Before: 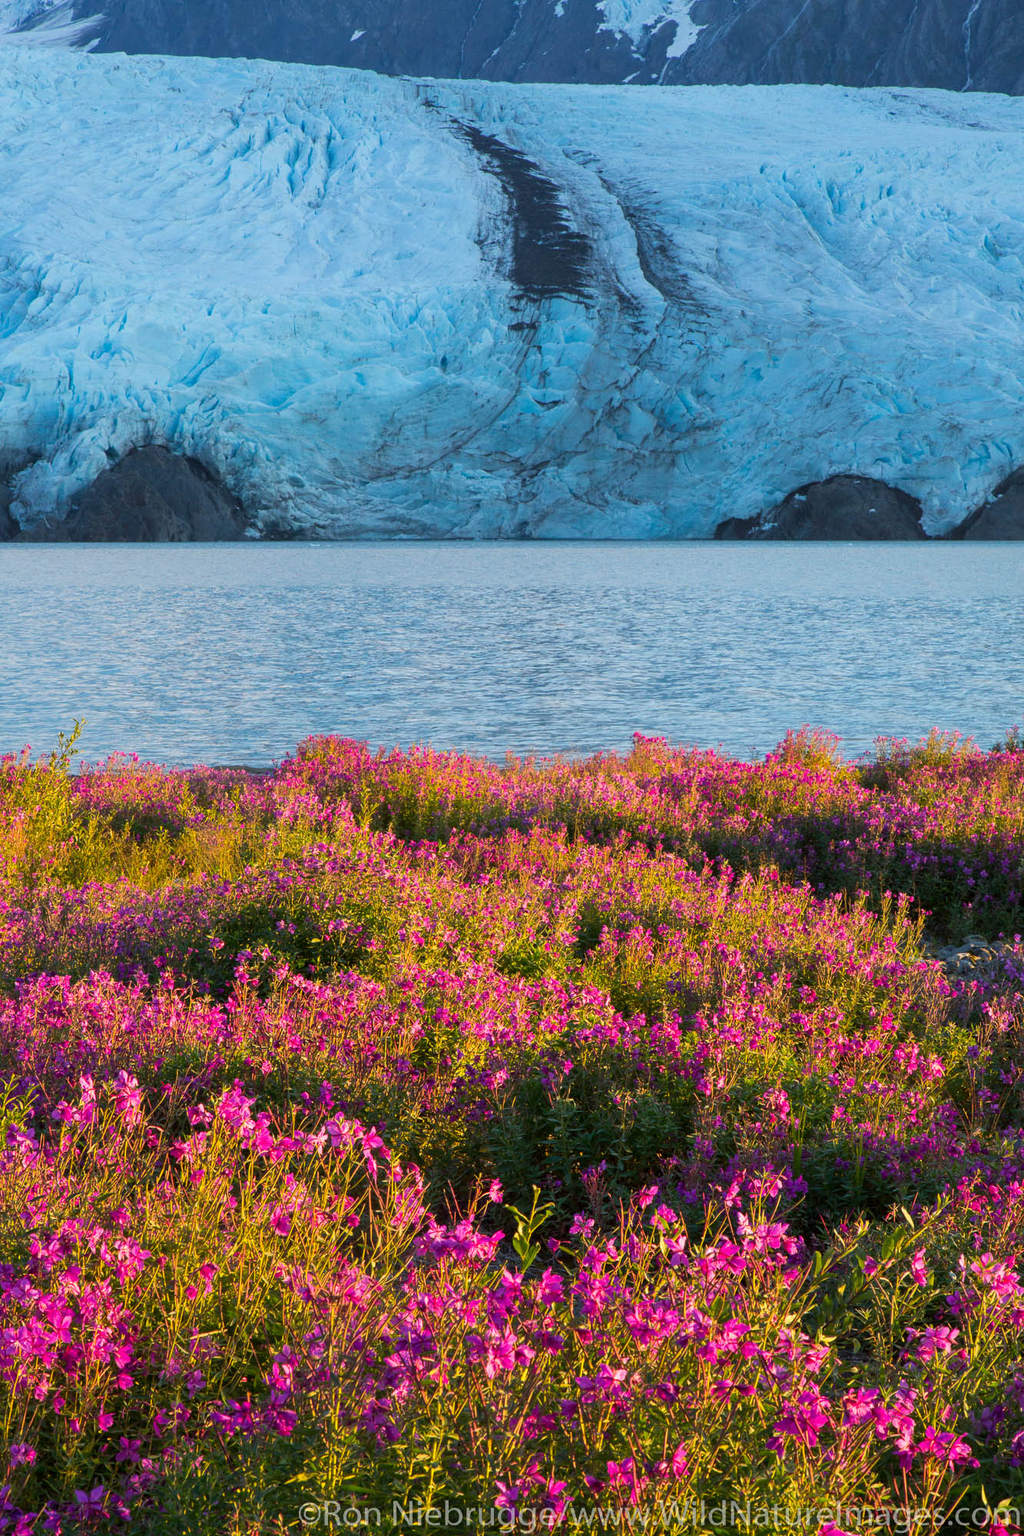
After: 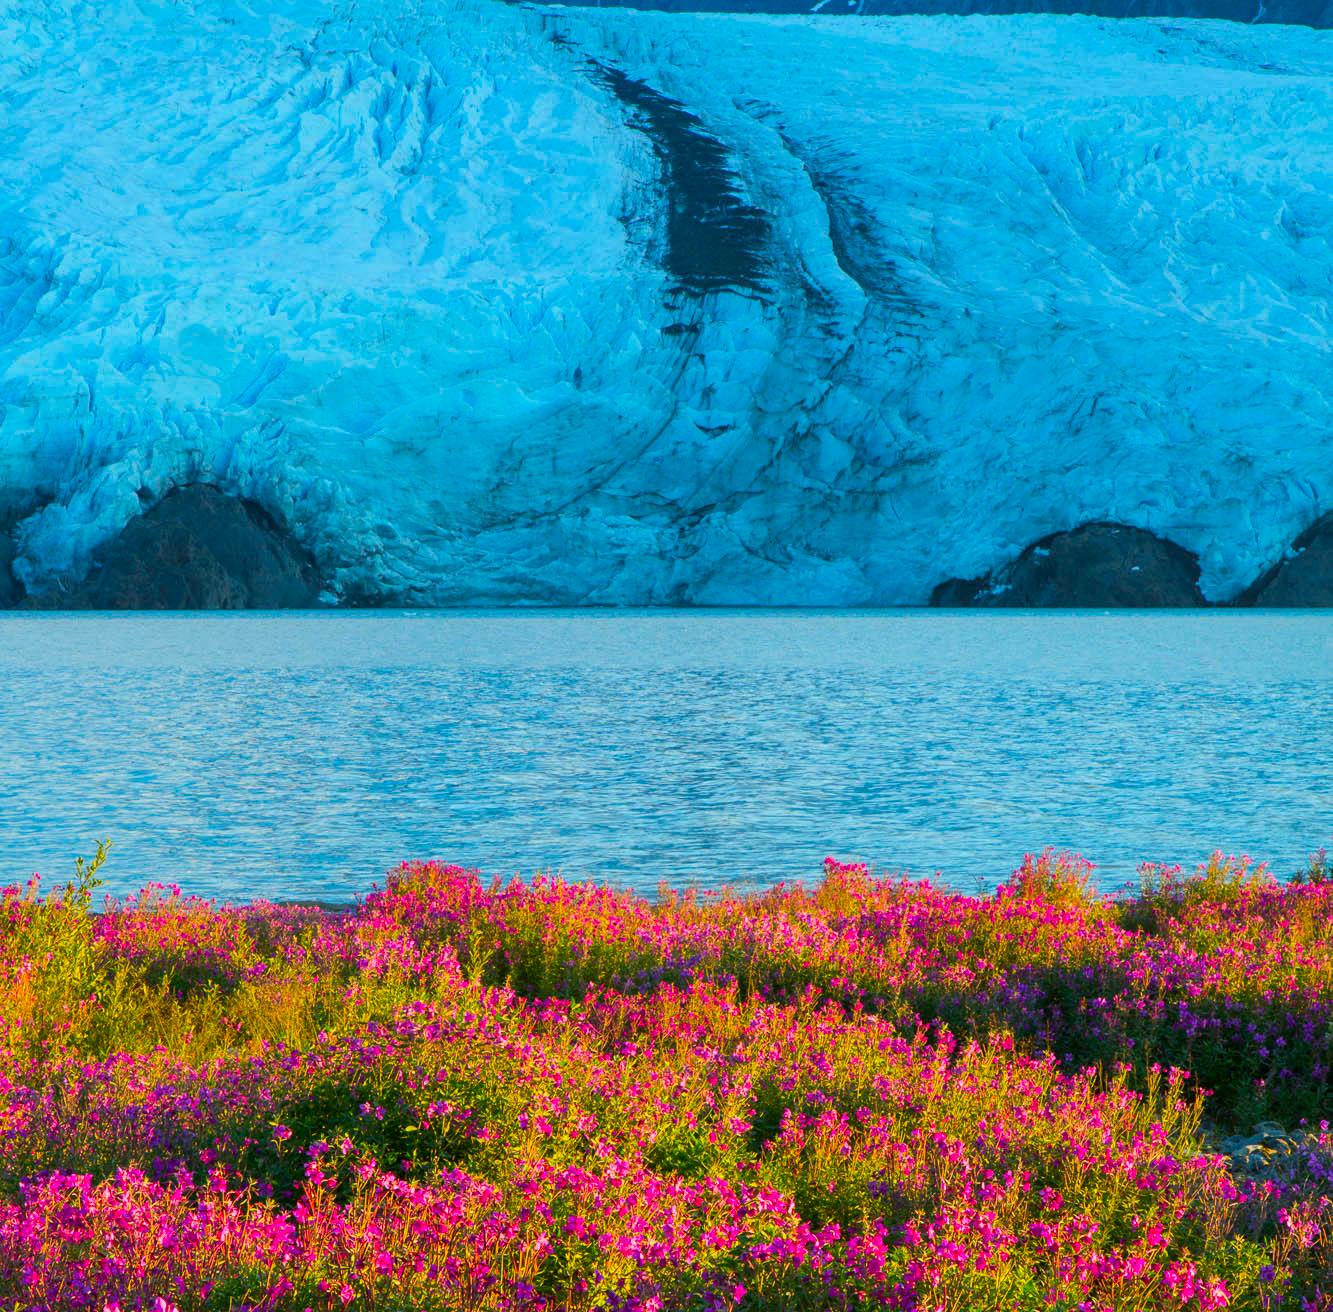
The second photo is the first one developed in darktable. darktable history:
crop and rotate: top 4.843%, bottom 29.528%
color correction: highlights a* -7.58, highlights b* 0.891, shadows a* -3.12, saturation 1.42
